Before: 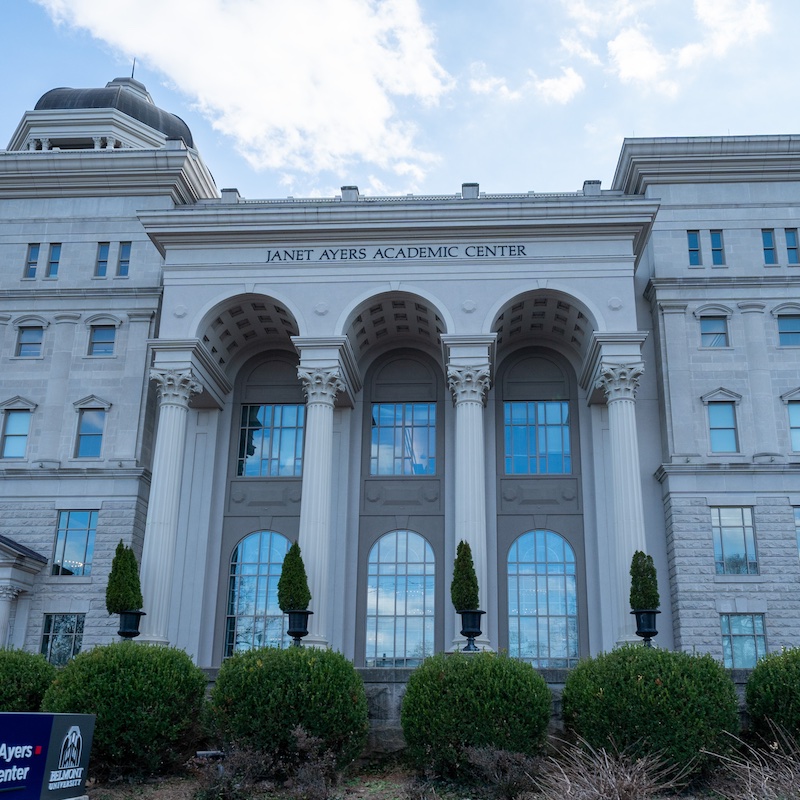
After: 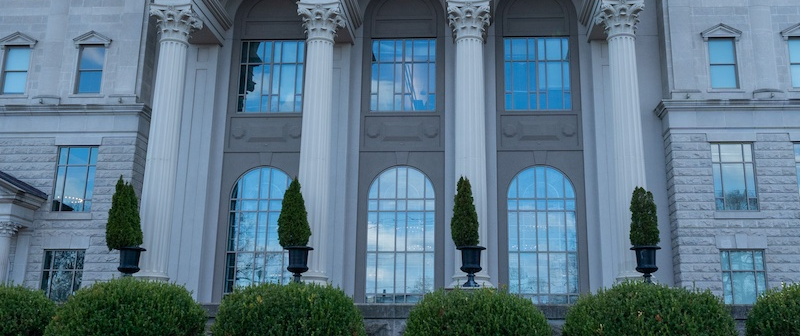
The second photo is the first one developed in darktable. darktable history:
white balance: emerald 1
crop: top 45.551%, bottom 12.262%
